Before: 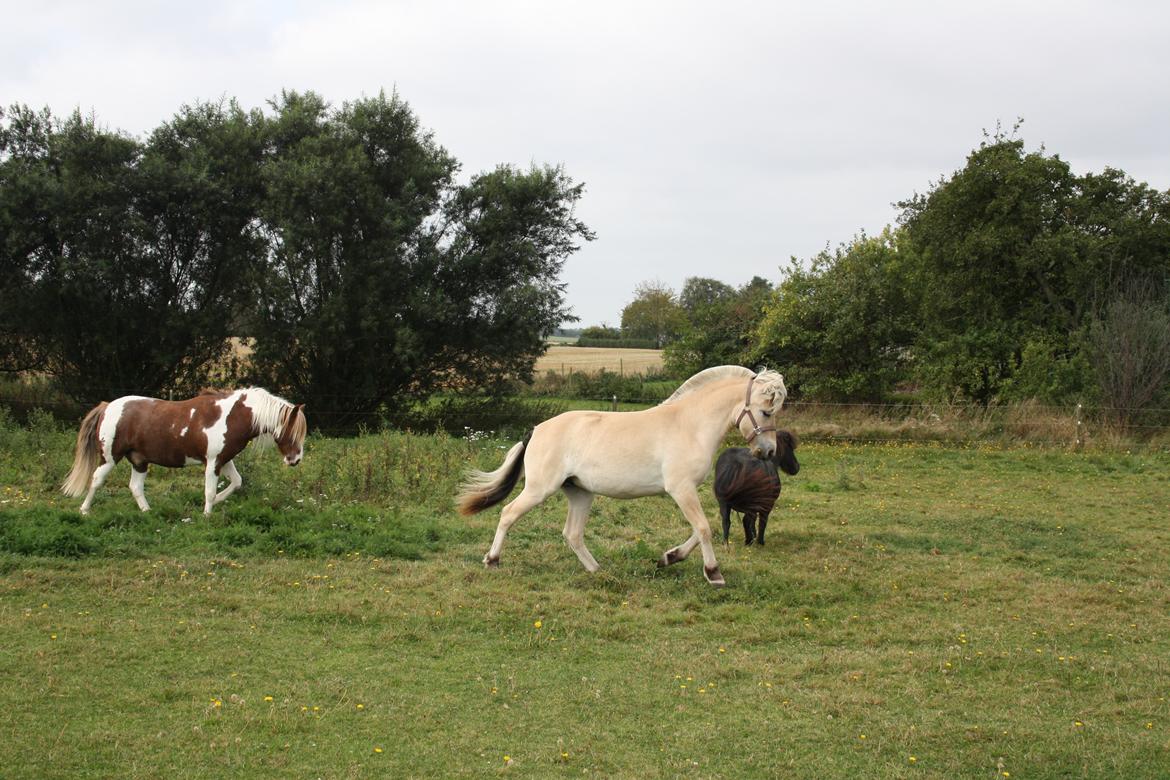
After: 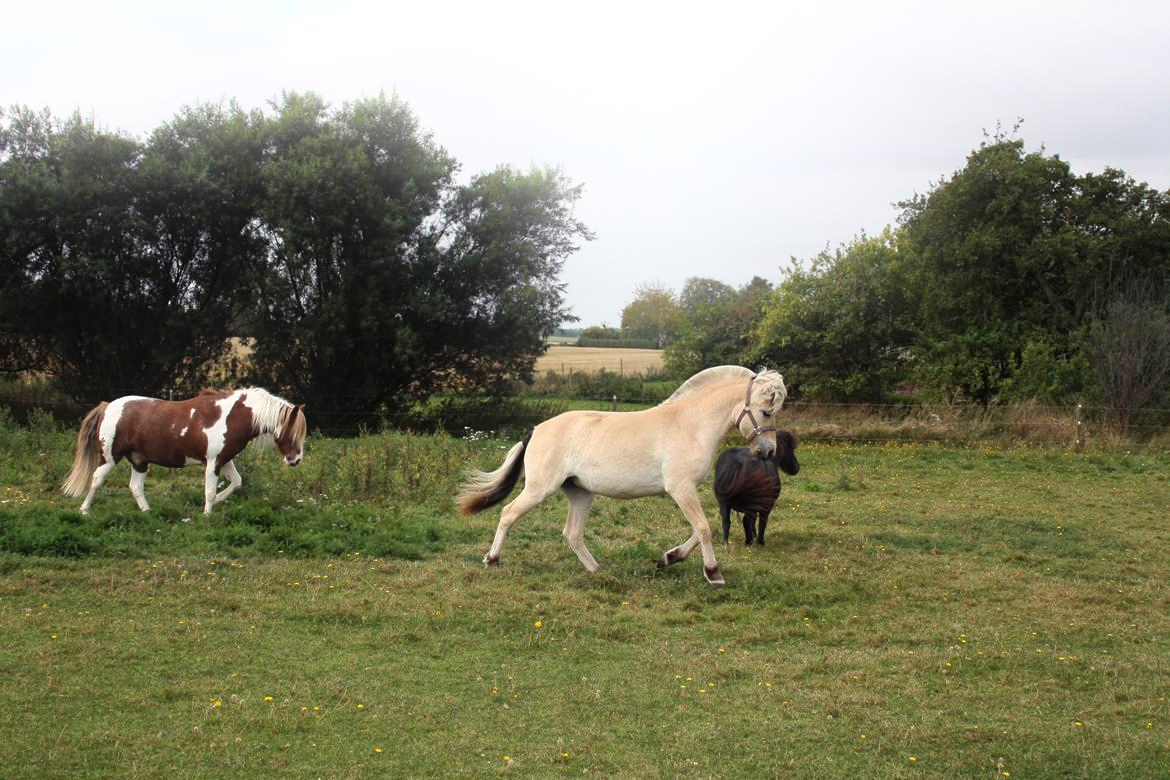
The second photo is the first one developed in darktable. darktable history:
color balance: gamma [0.9, 0.988, 0.975, 1.025], gain [1.05, 1, 1, 1]
bloom: size 15%, threshold 97%, strength 7%
